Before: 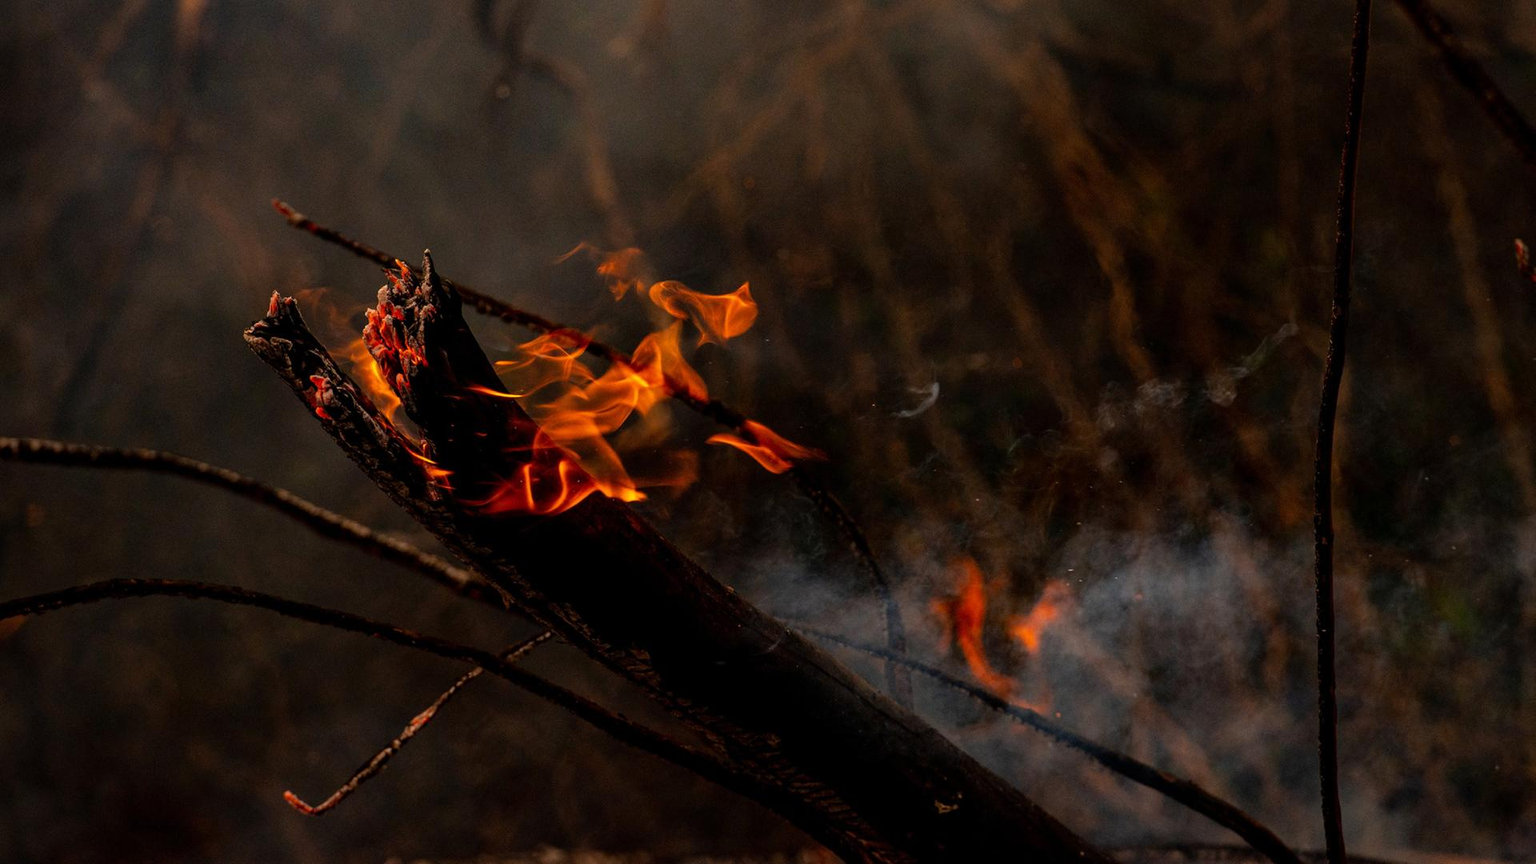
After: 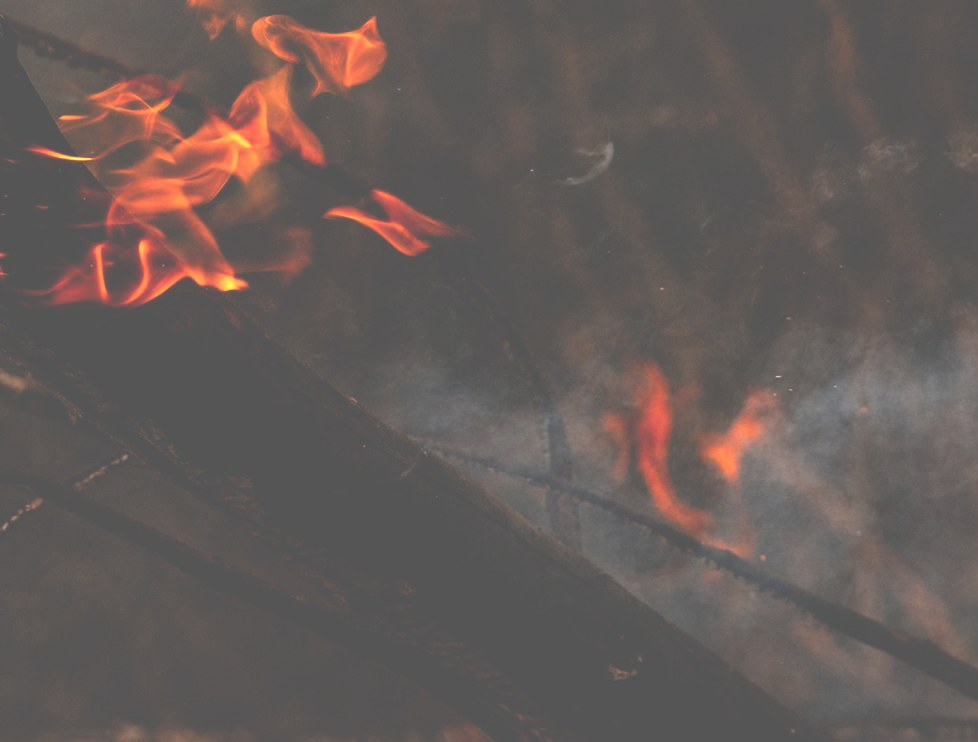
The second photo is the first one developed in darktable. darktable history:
crop and rotate: left 29.215%, top 31.212%, right 19.845%
exposure: black level correction -0.07, exposure 0.503 EV, compensate exposure bias true, compensate highlight preservation false
